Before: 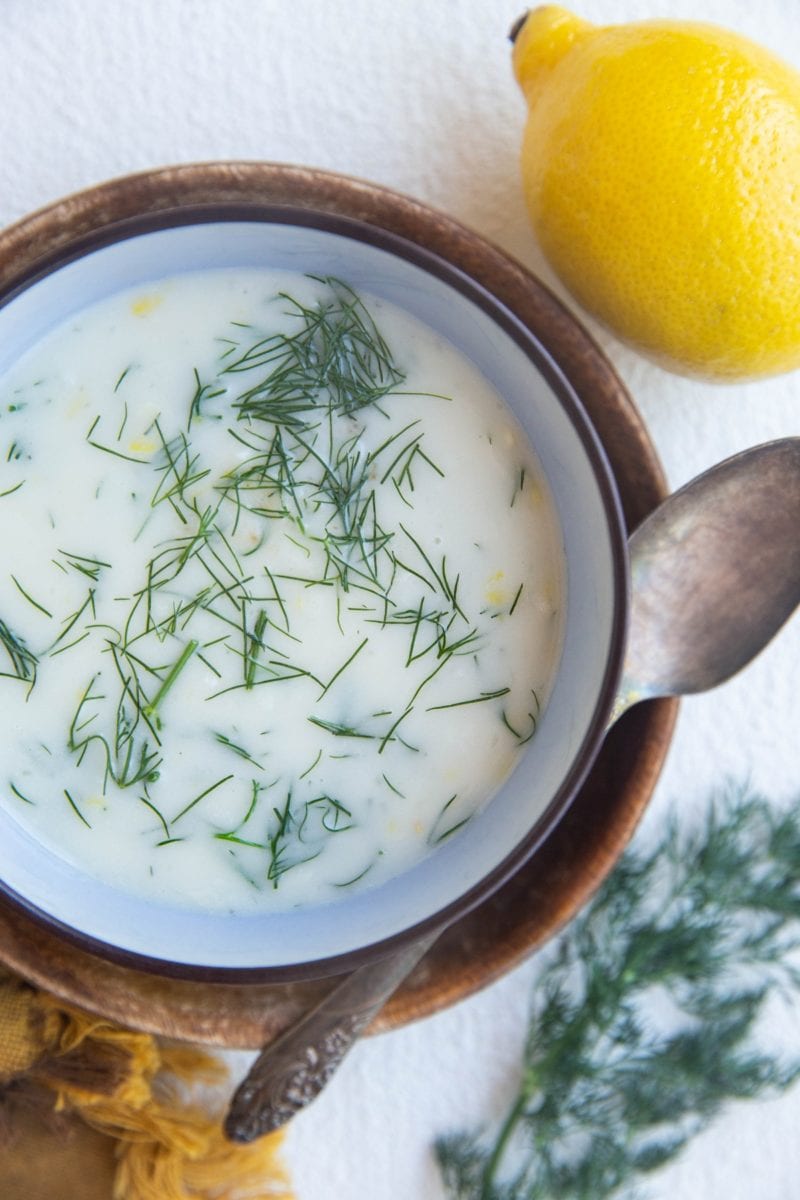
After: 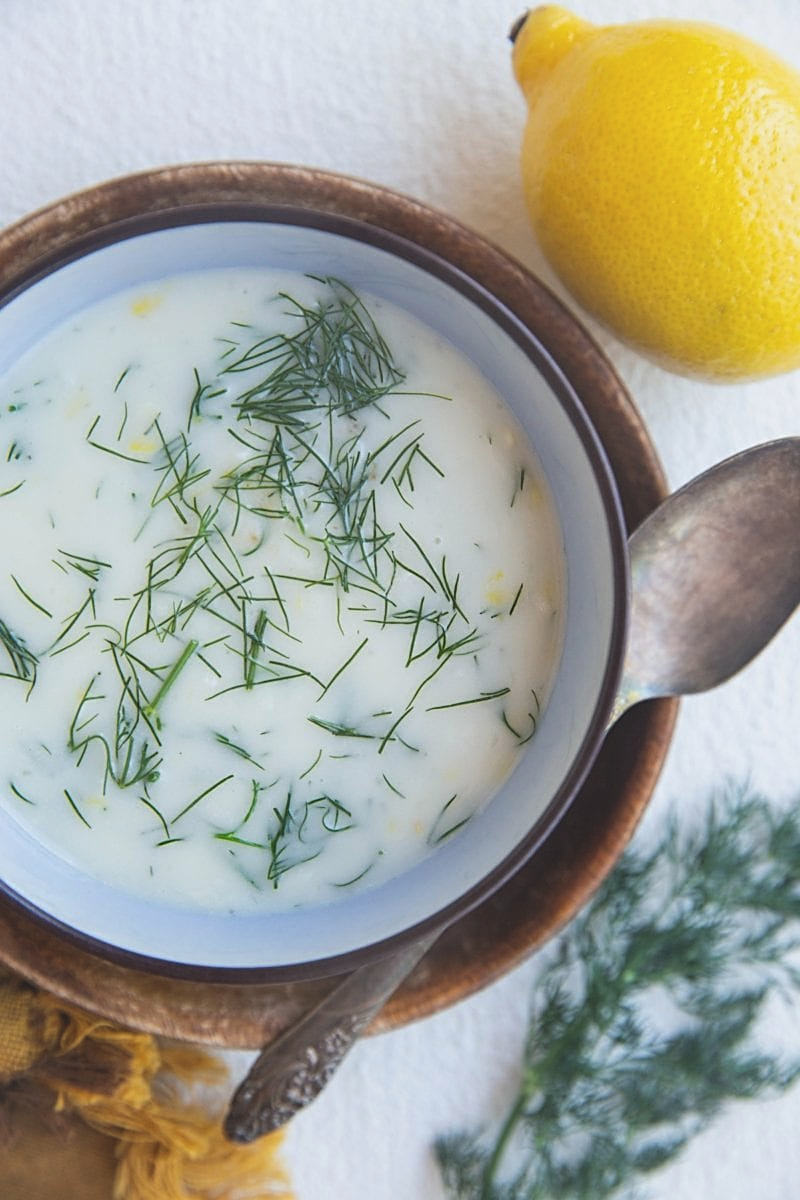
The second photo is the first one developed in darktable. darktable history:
exposure: black level correction -0.015, exposure -0.136 EV, compensate highlight preservation false
sharpen: on, module defaults
